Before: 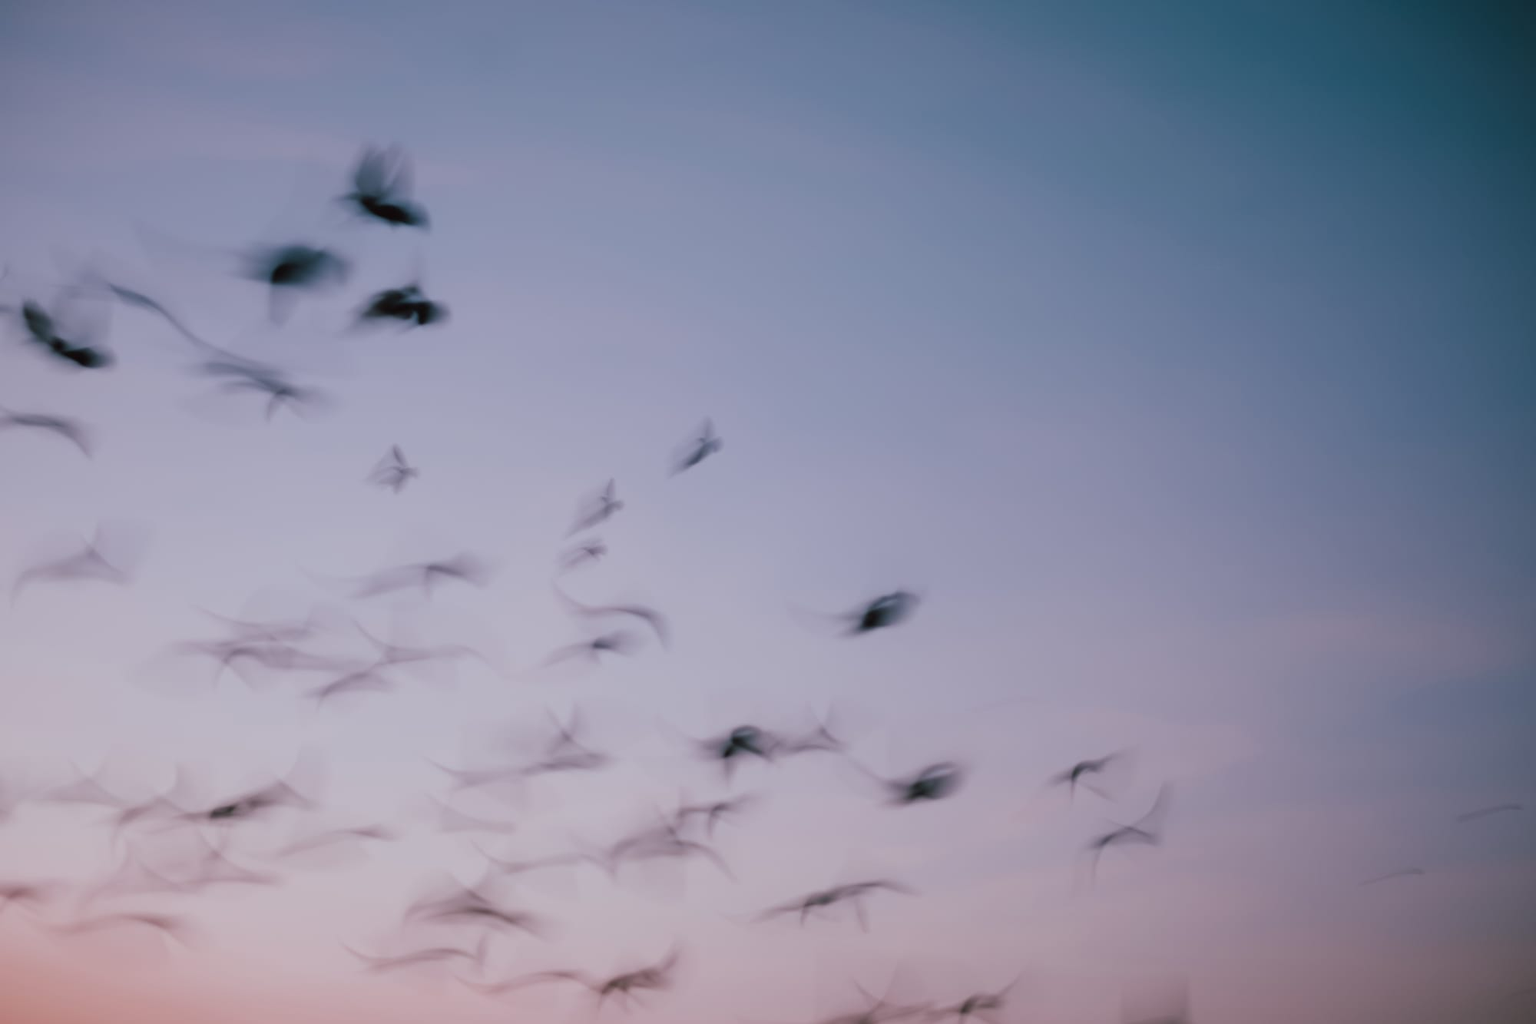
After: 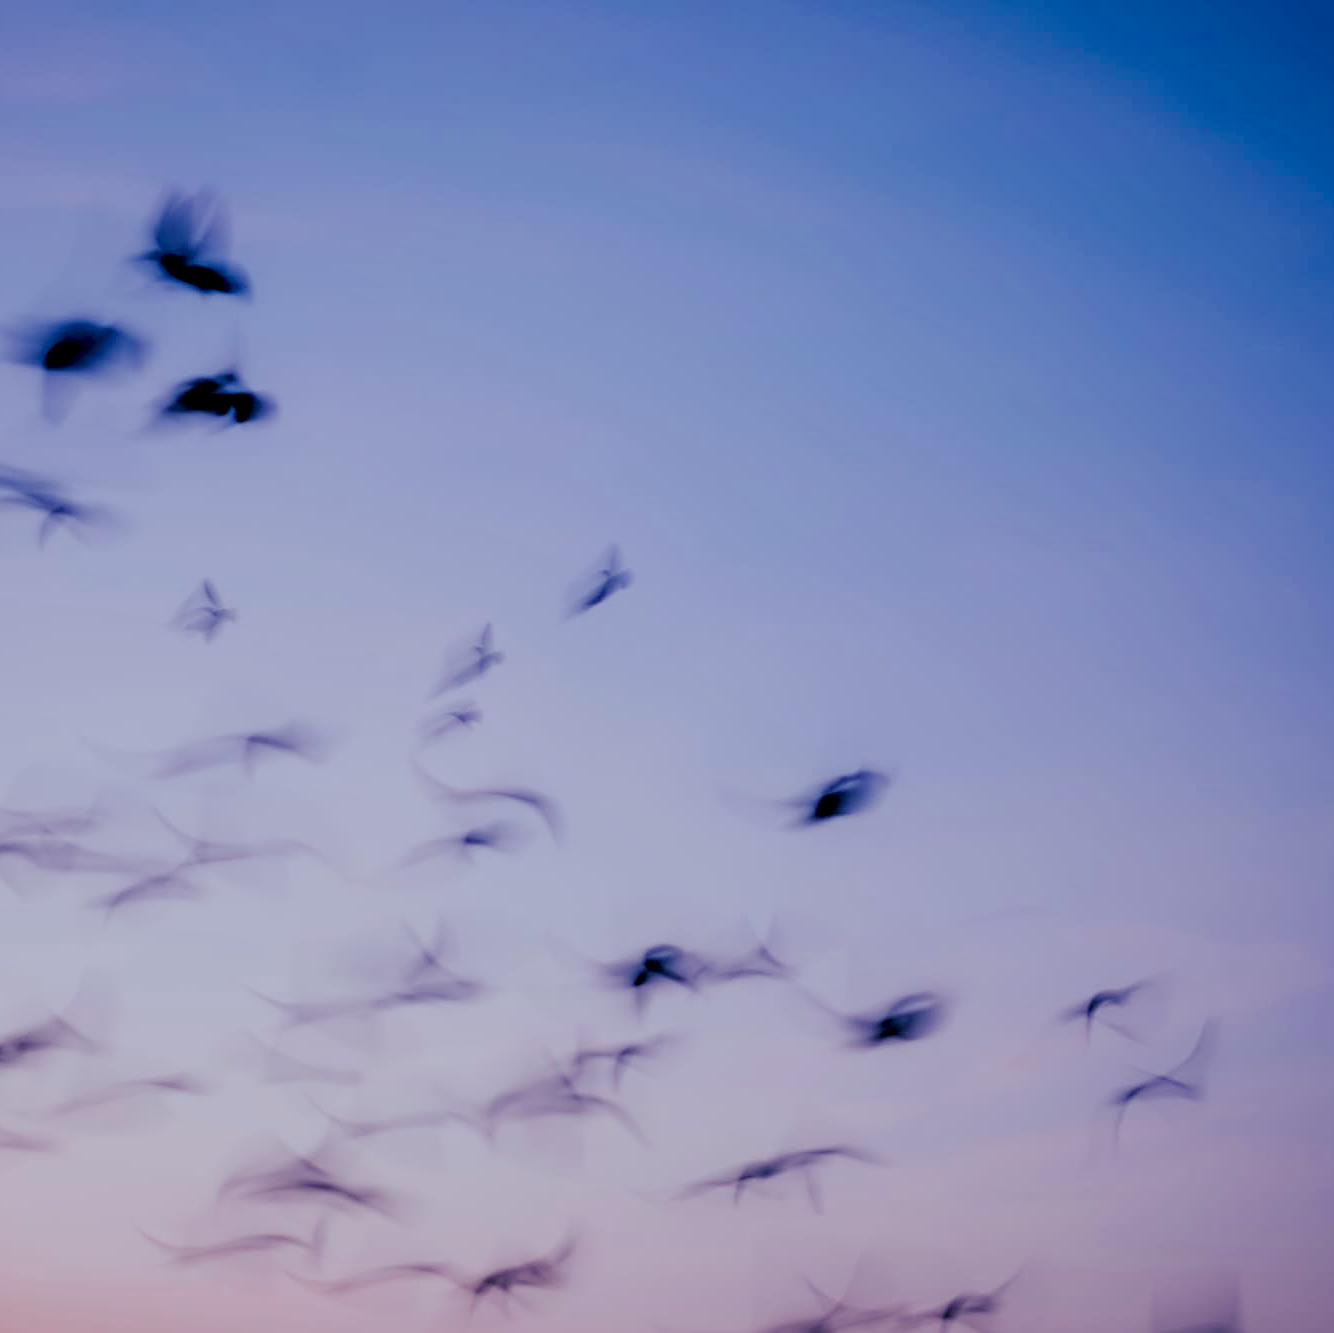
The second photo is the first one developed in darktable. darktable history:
sharpen: on, module defaults
filmic rgb: middle gray luminance 18.42%, black relative exposure -9 EV, white relative exposure 3.75 EV, threshold 6 EV, target black luminance 0%, hardness 4.85, latitude 67.35%, contrast 0.955, highlights saturation mix 20%, shadows ↔ highlights balance 21.36%, add noise in highlights 0, preserve chrominance luminance Y, color science v3 (2019), use custom middle-gray values true, iterations of high-quality reconstruction 0, contrast in highlights soft, enable highlight reconstruction true
crop and rotate: left 15.446%, right 17.836%
tone equalizer: on, module defaults
white balance: red 0.974, blue 1.044
local contrast: on, module defaults
color balance rgb: shadows lift › luminance -28.76%, shadows lift › chroma 15%, shadows lift › hue 270°, power › chroma 1%, power › hue 255°, highlights gain › luminance 7.14%, highlights gain › chroma 2%, highlights gain › hue 90°, global offset › luminance -0.29%, global offset › hue 260°, perceptual saturation grading › global saturation 20%, perceptual saturation grading › highlights -13.92%, perceptual saturation grading › shadows 50%
